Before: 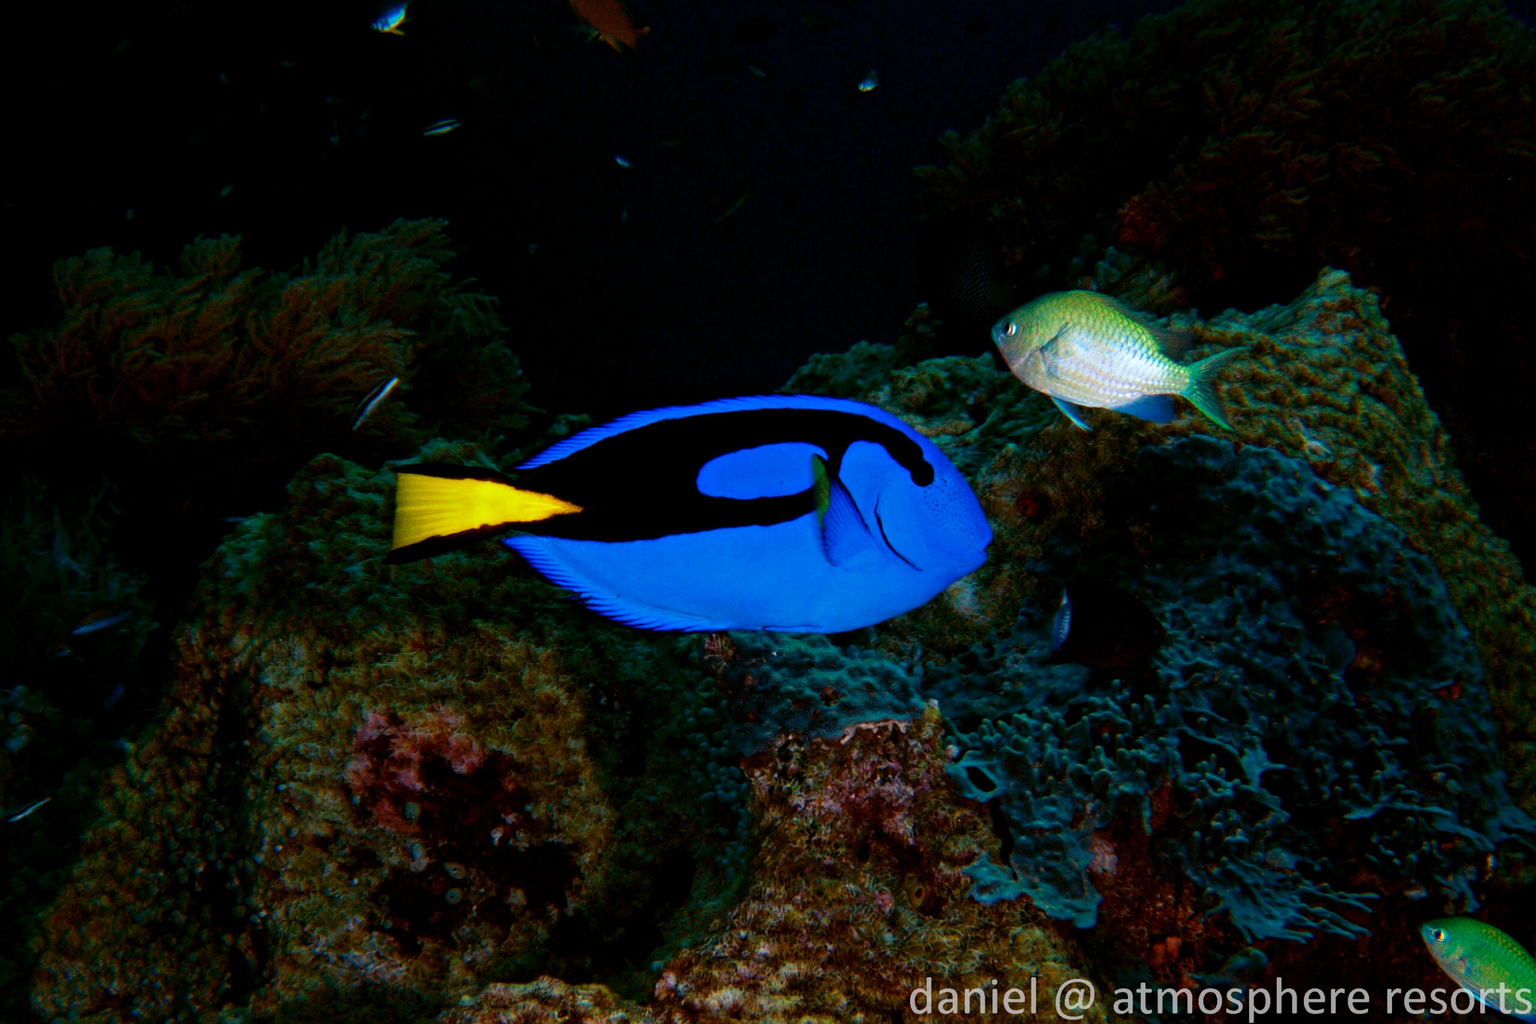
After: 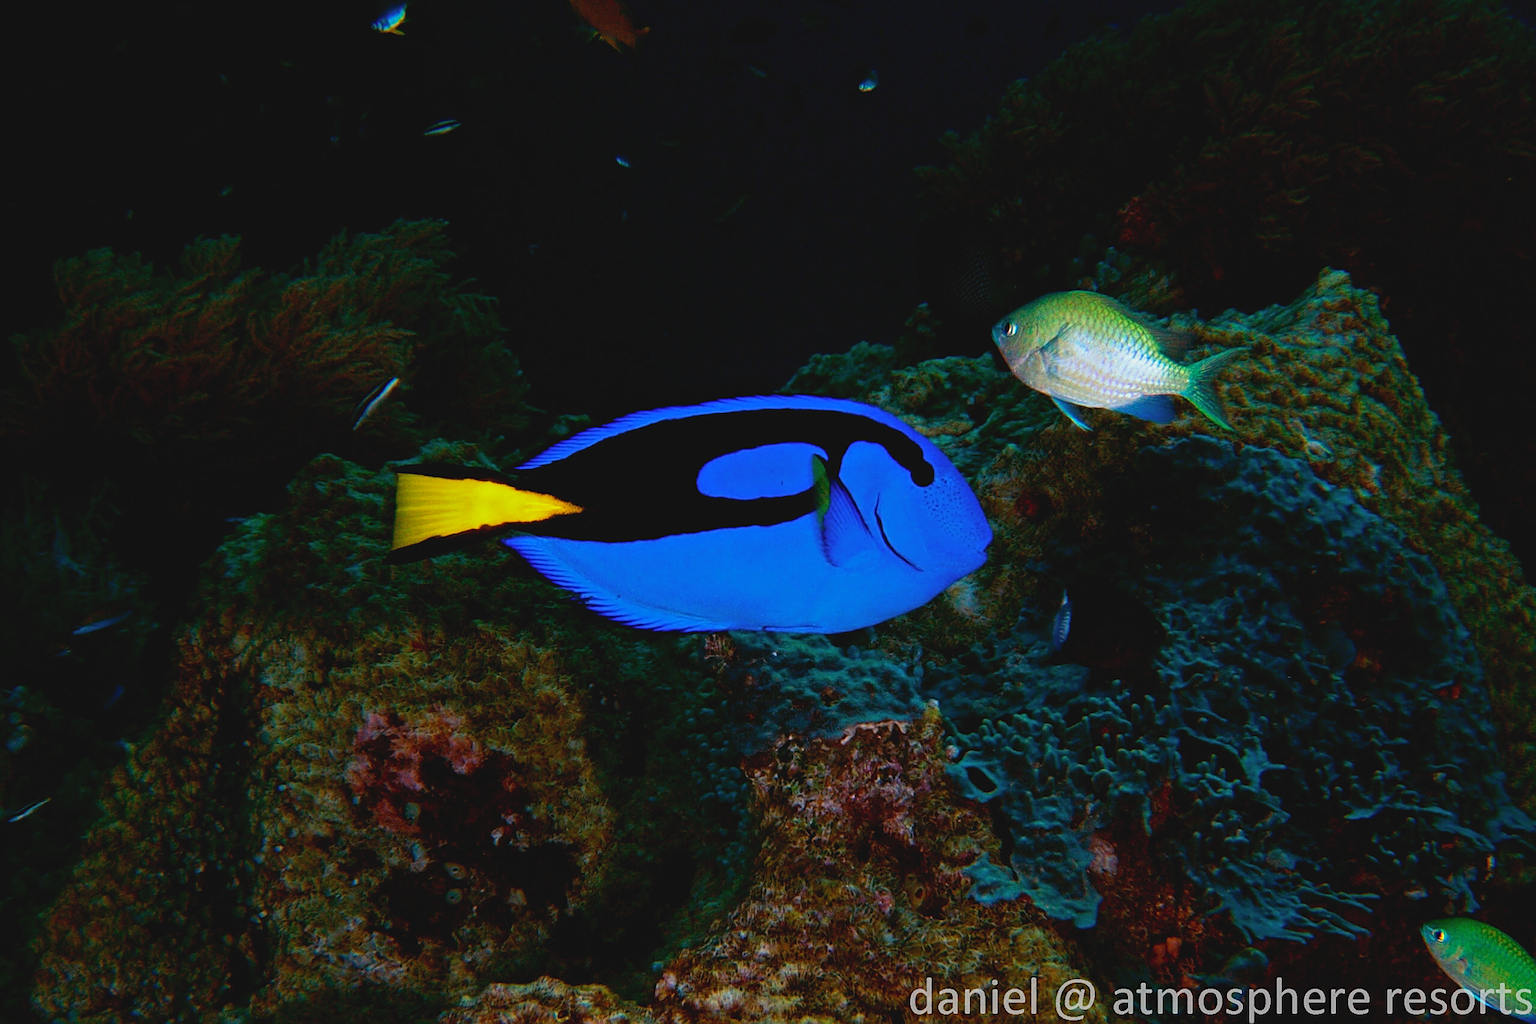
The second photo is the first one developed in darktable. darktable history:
contrast brightness saturation: contrast -0.11
sharpen: on, module defaults
